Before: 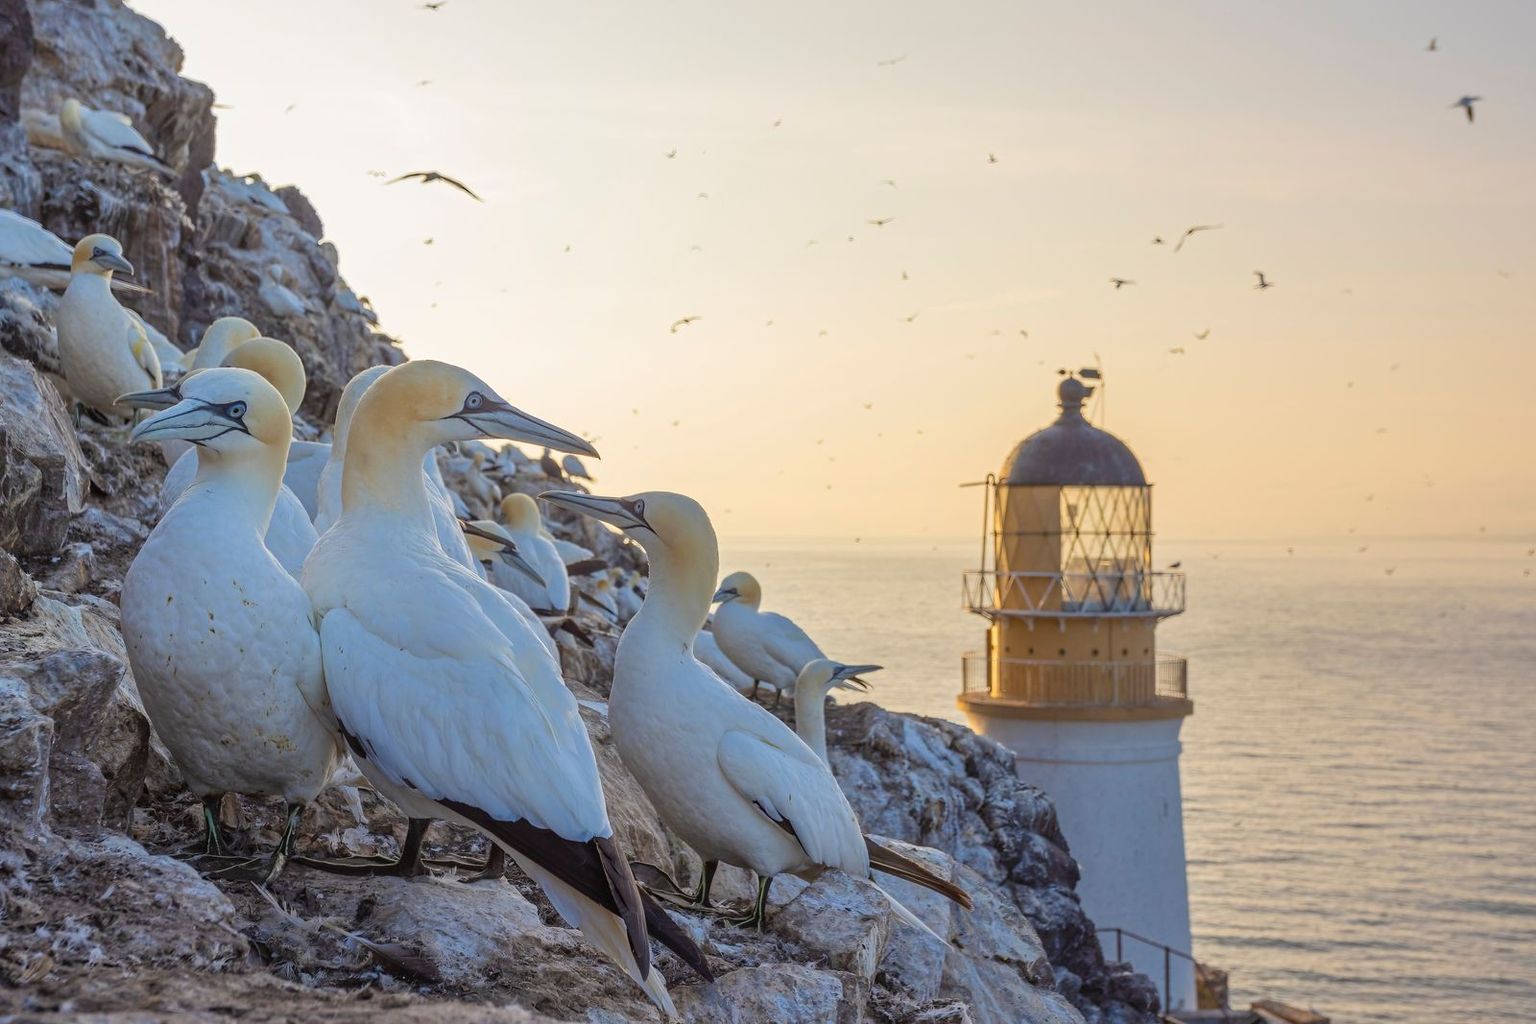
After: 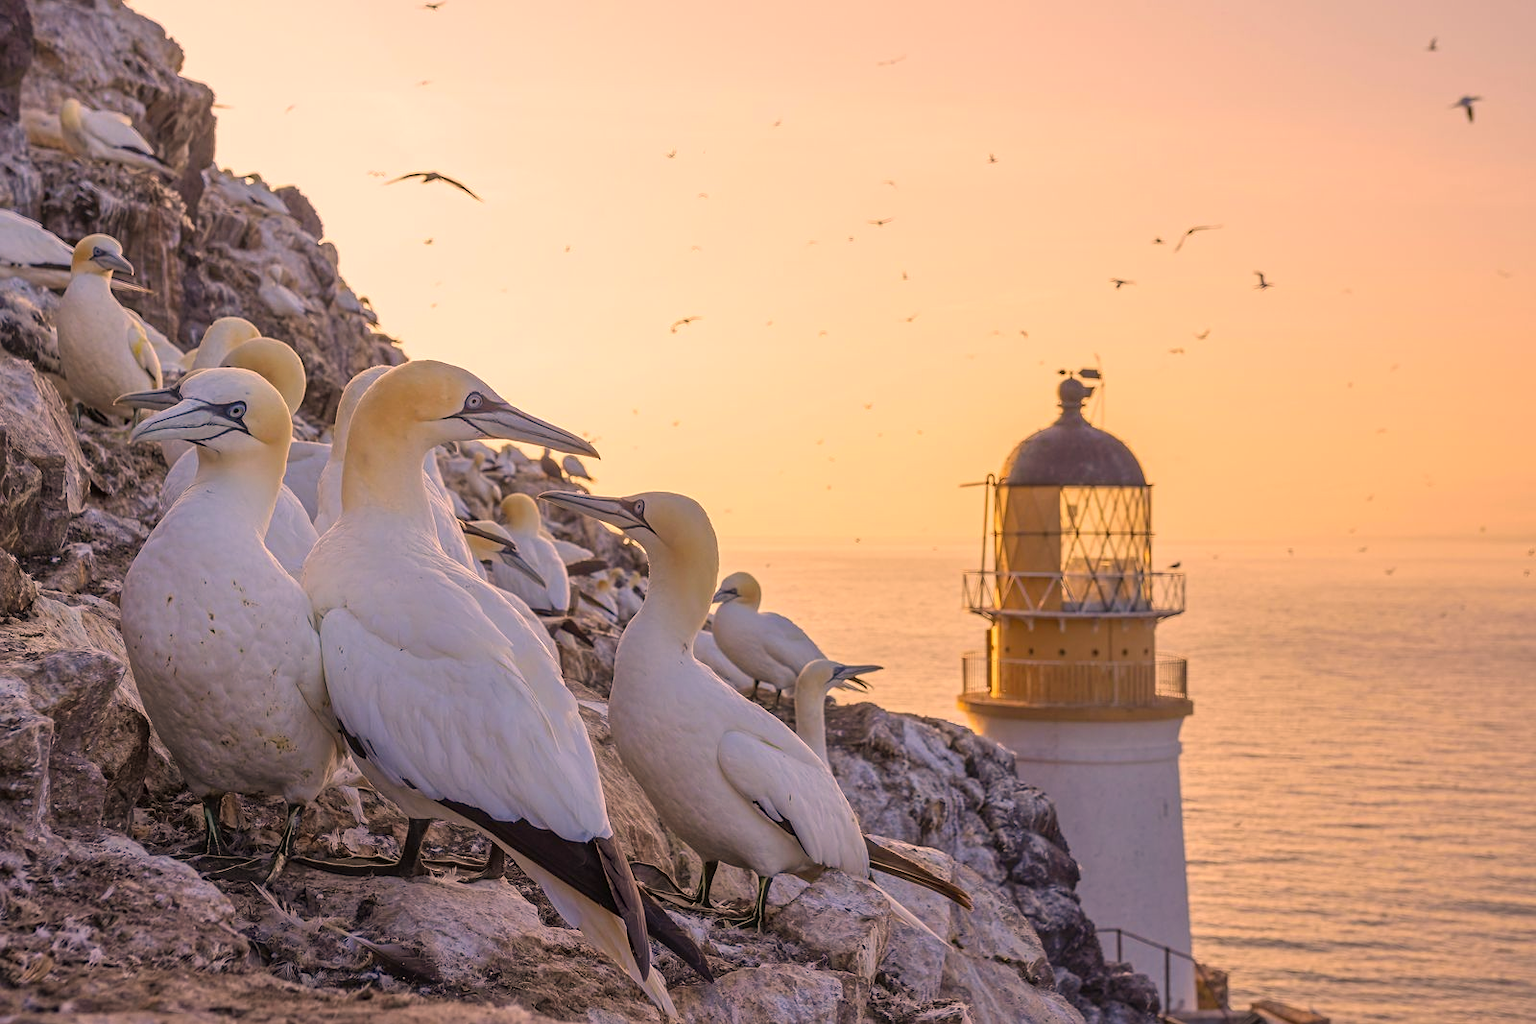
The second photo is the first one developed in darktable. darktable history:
color correction: highlights a* 21.88, highlights b* 22.25
sharpen: amount 0.2
